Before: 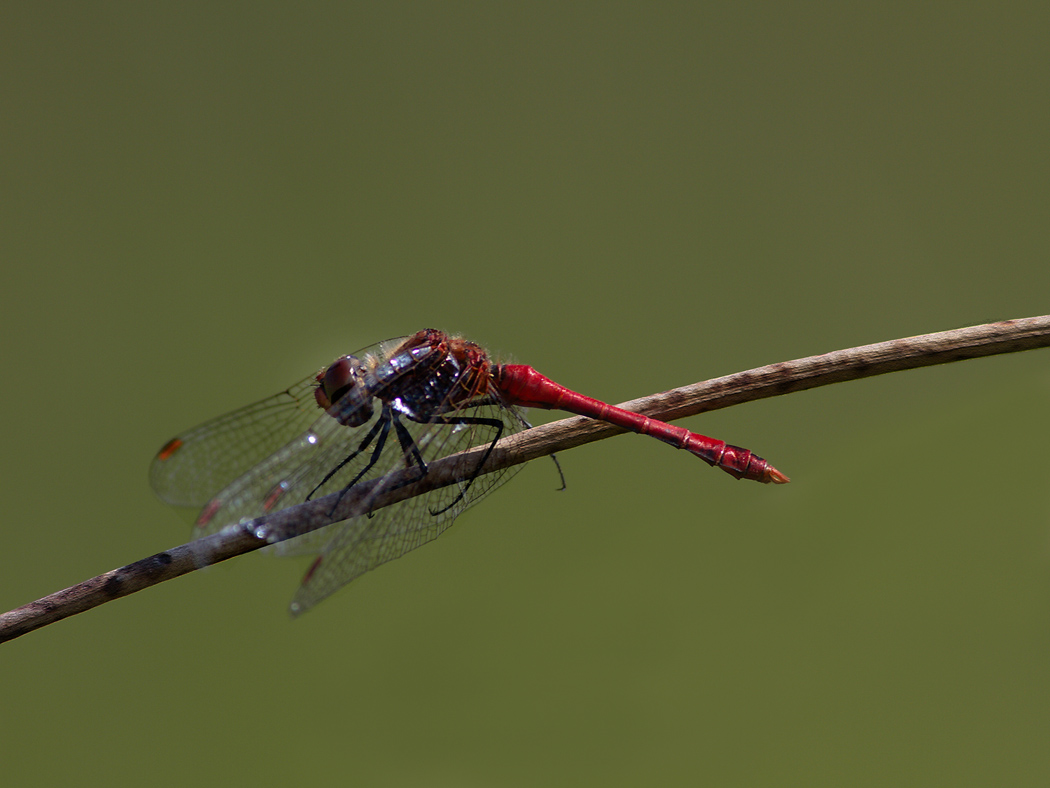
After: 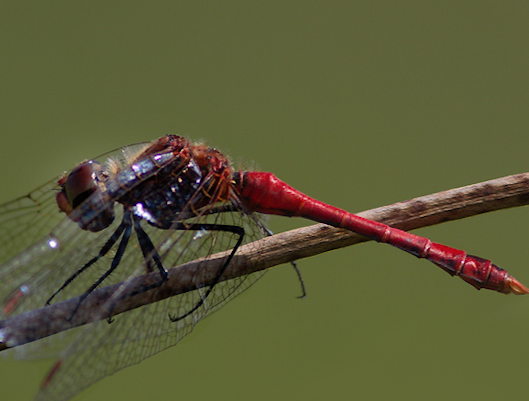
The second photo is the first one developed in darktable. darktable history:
crop: left 25%, top 25%, right 25%, bottom 25%
rotate and perspective: rotation 0.8°, automatic cropping off
shadows and highlights: shadows 40, highlights -60
